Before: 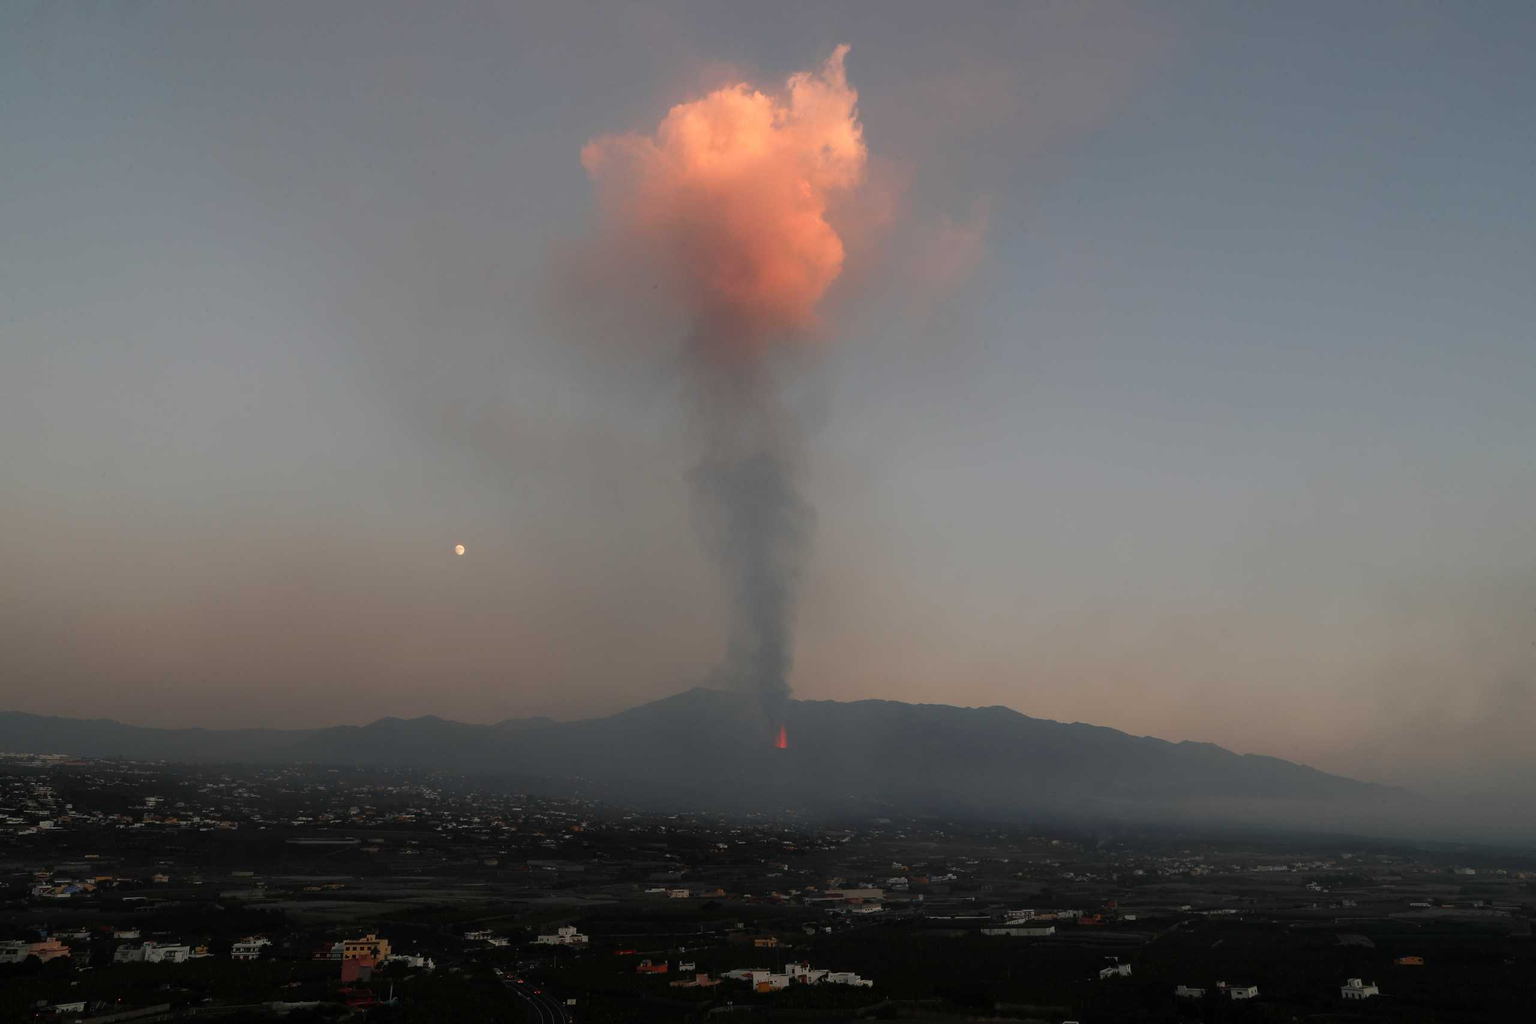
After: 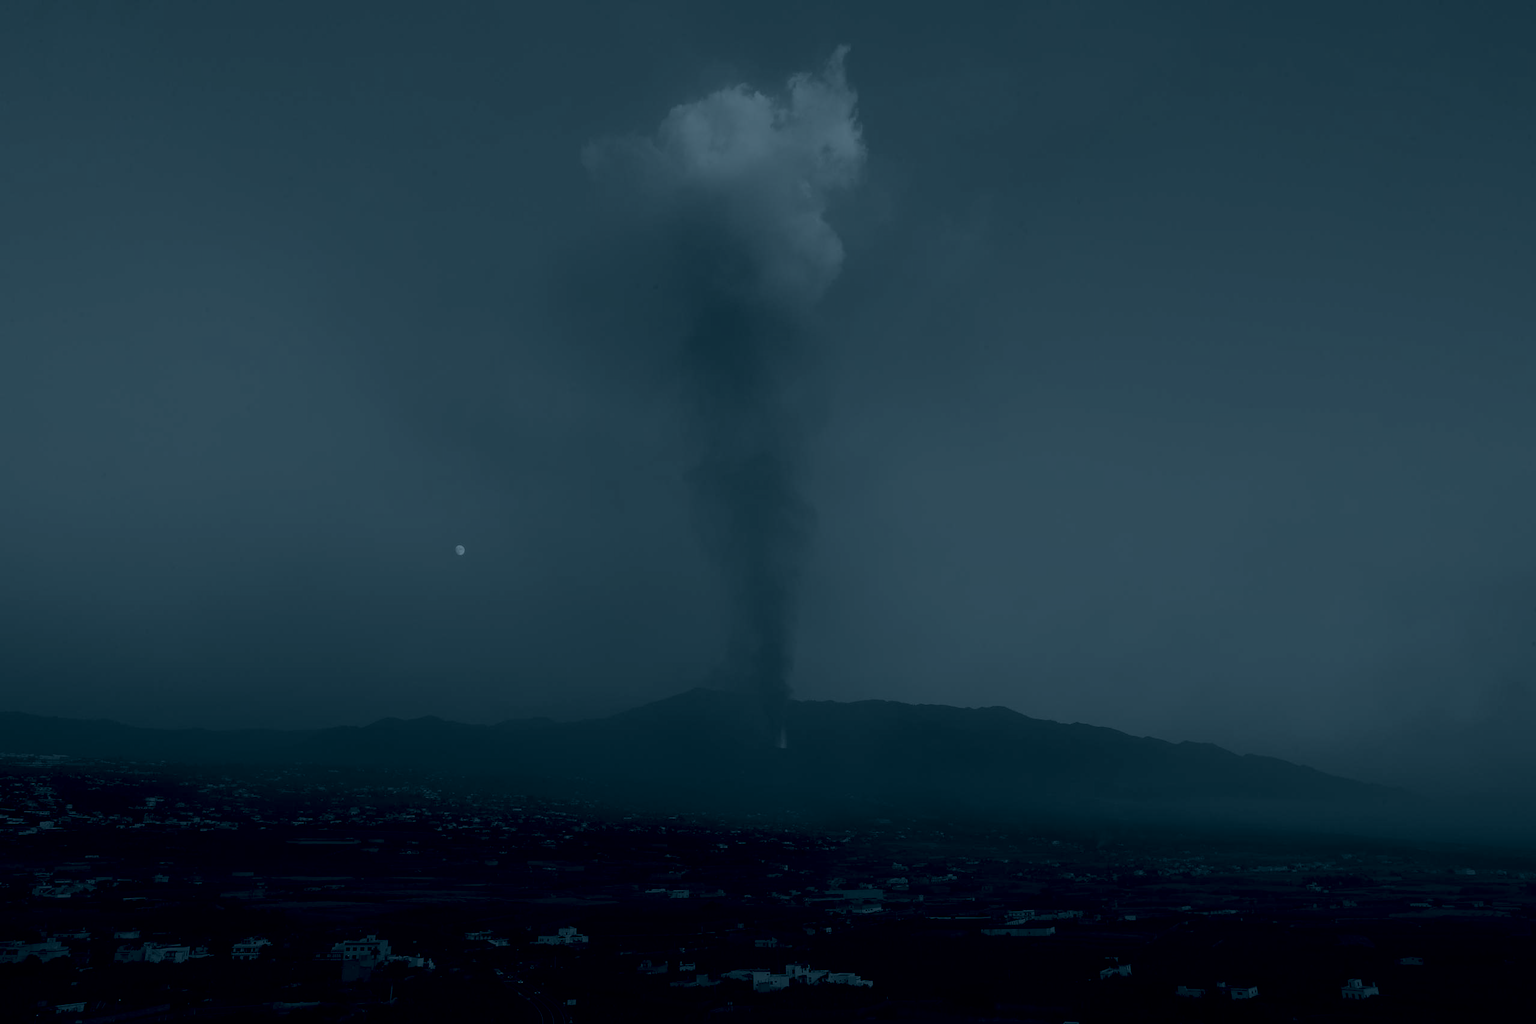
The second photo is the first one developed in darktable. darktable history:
colorize: hue 194.4°, saturation 29%, source mix 61.75%, lightness 3.98%, version 1
